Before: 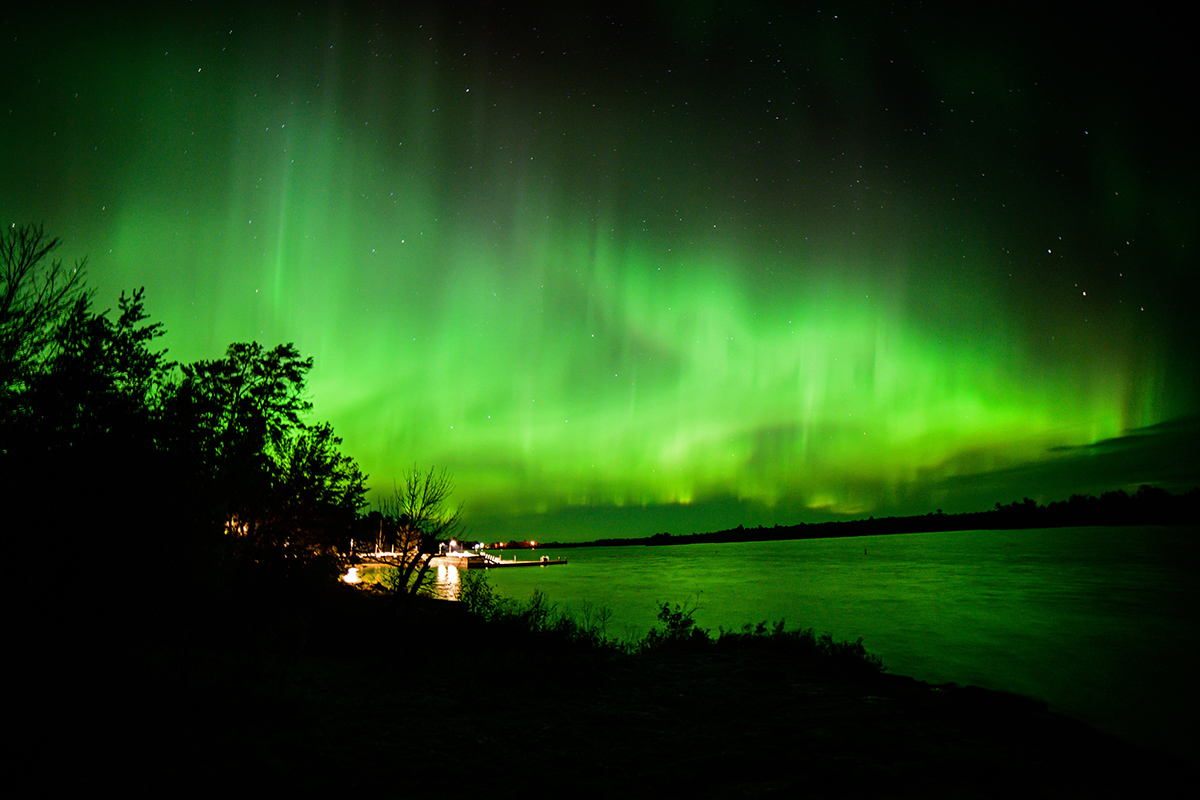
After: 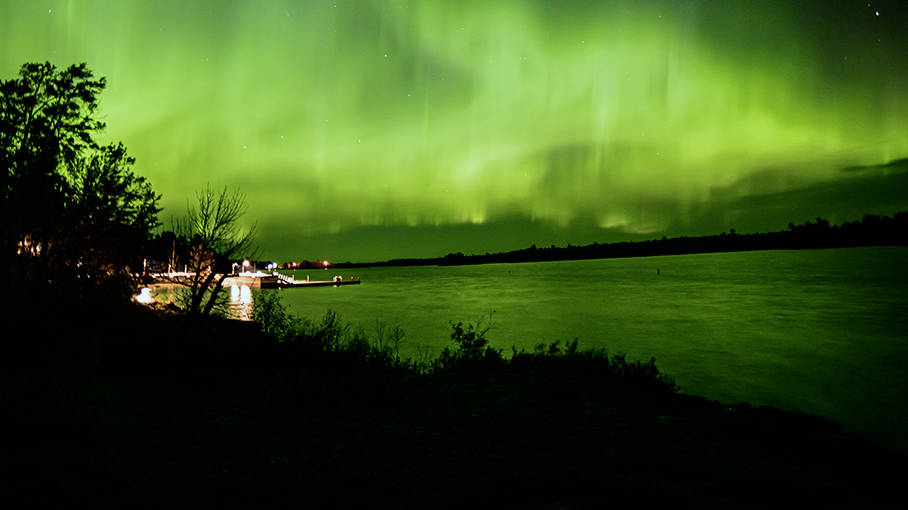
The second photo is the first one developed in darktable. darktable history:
exposure: exposure -0.116 EV, compensate exposure bias true, compensate highlight preservation false
color zones: curves: ch2 [(0, 0.5) (0.143, 0.5) (0.286, 0.489) (0.415, 0.421) (0.571, 0.5) (0.714, 0.5) (0.857, 0.5) (1, 0.5)]
color calibration: illuminant as shot in camera, x 0.369, y 0.376, temperature 4328.46 K, gamut compression 3
crop and rotate: left 17.299%, top 35.115%, right 7.015%, bottom 1.024%
